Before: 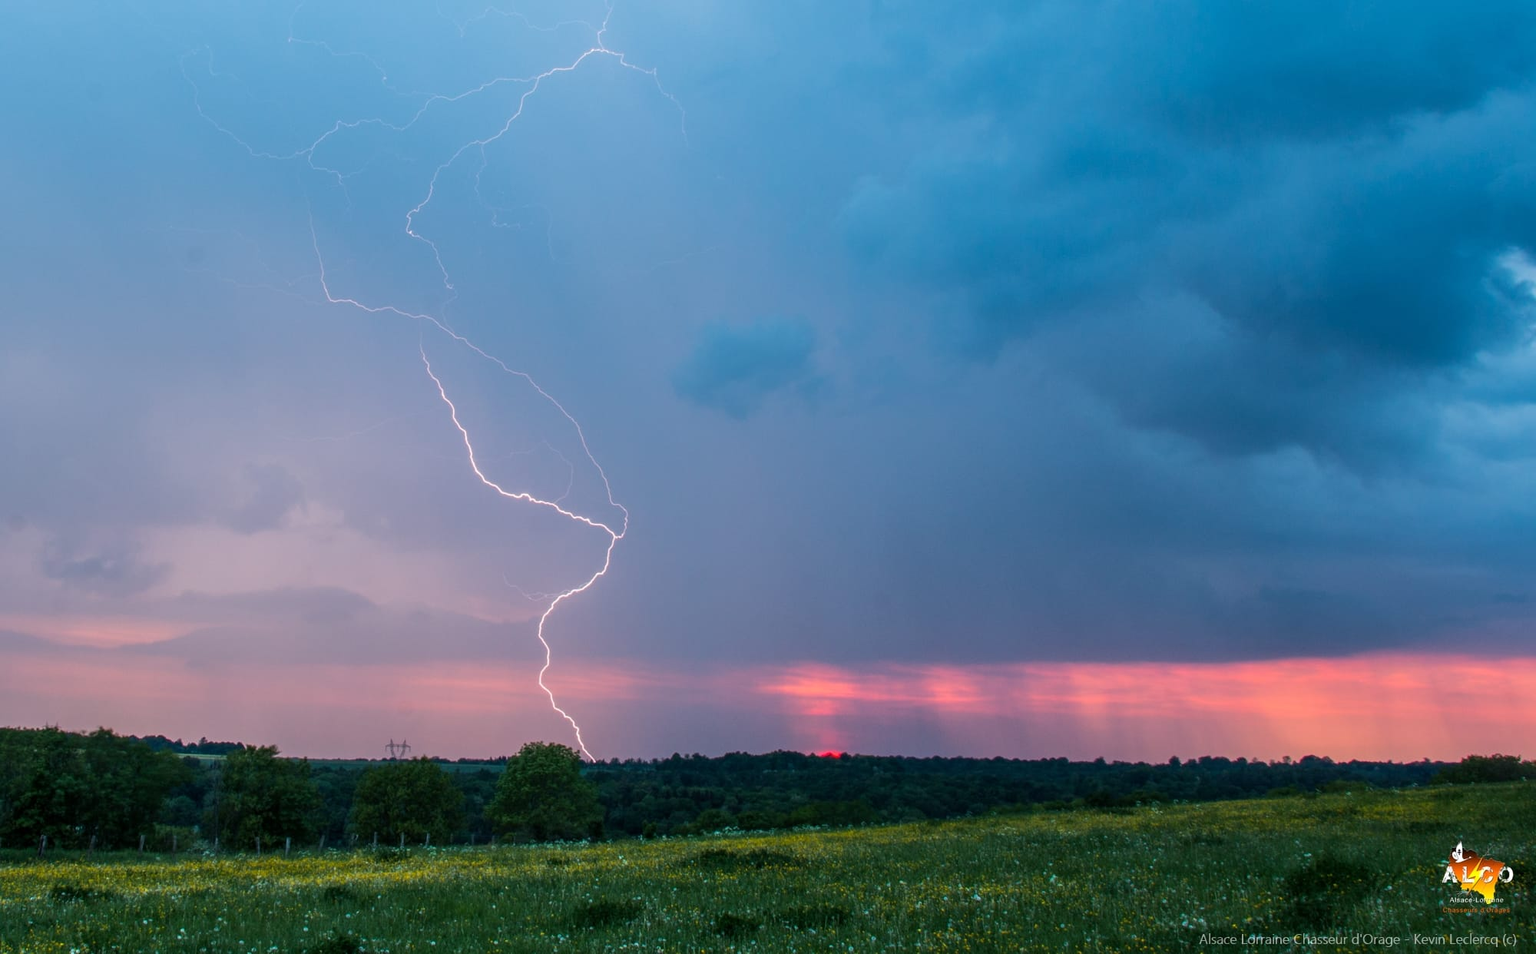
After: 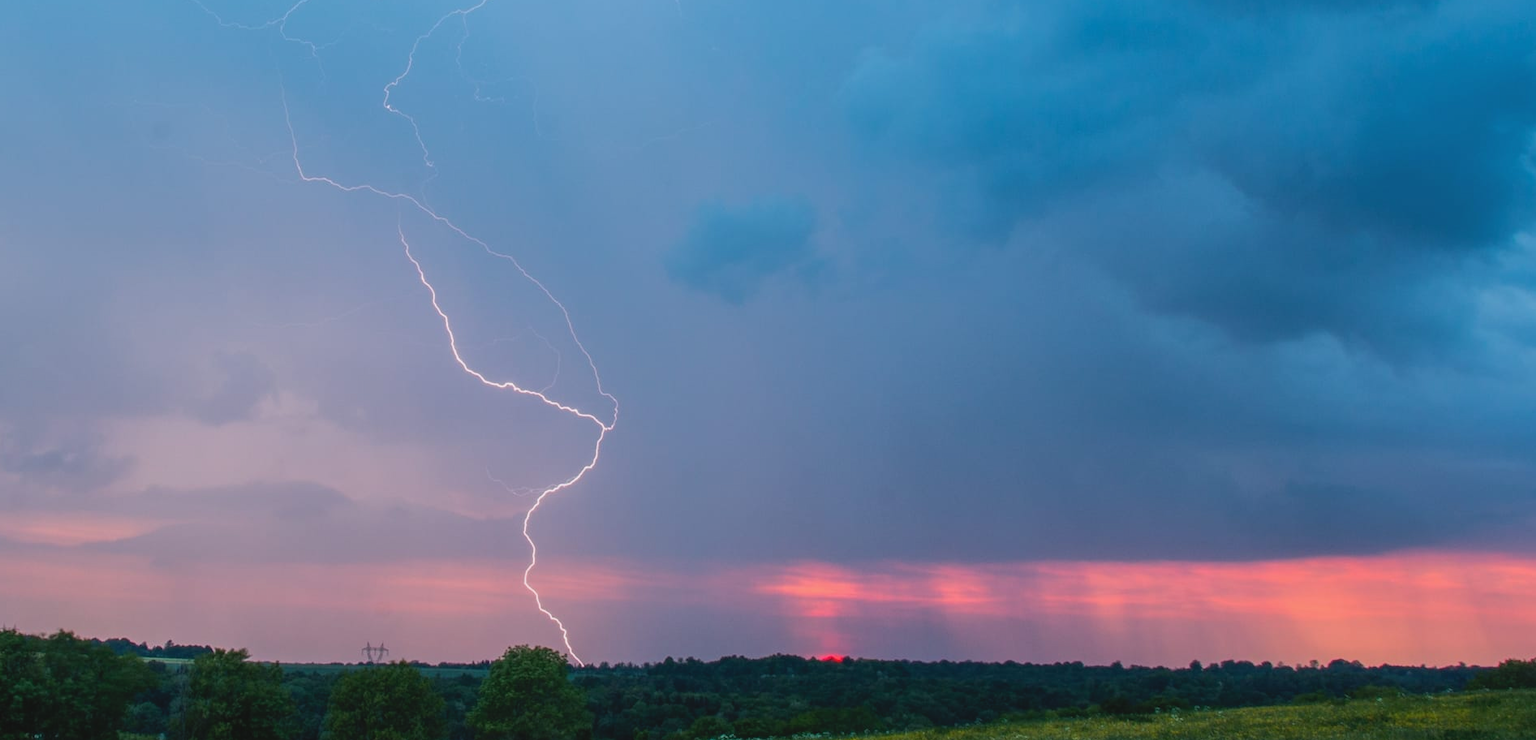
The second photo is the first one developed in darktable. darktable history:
contrast brightness saturation: contrast -0.108
crop and rotate: left 2.806%, top 13.785%, right 2.519%, bottom 12.721%
